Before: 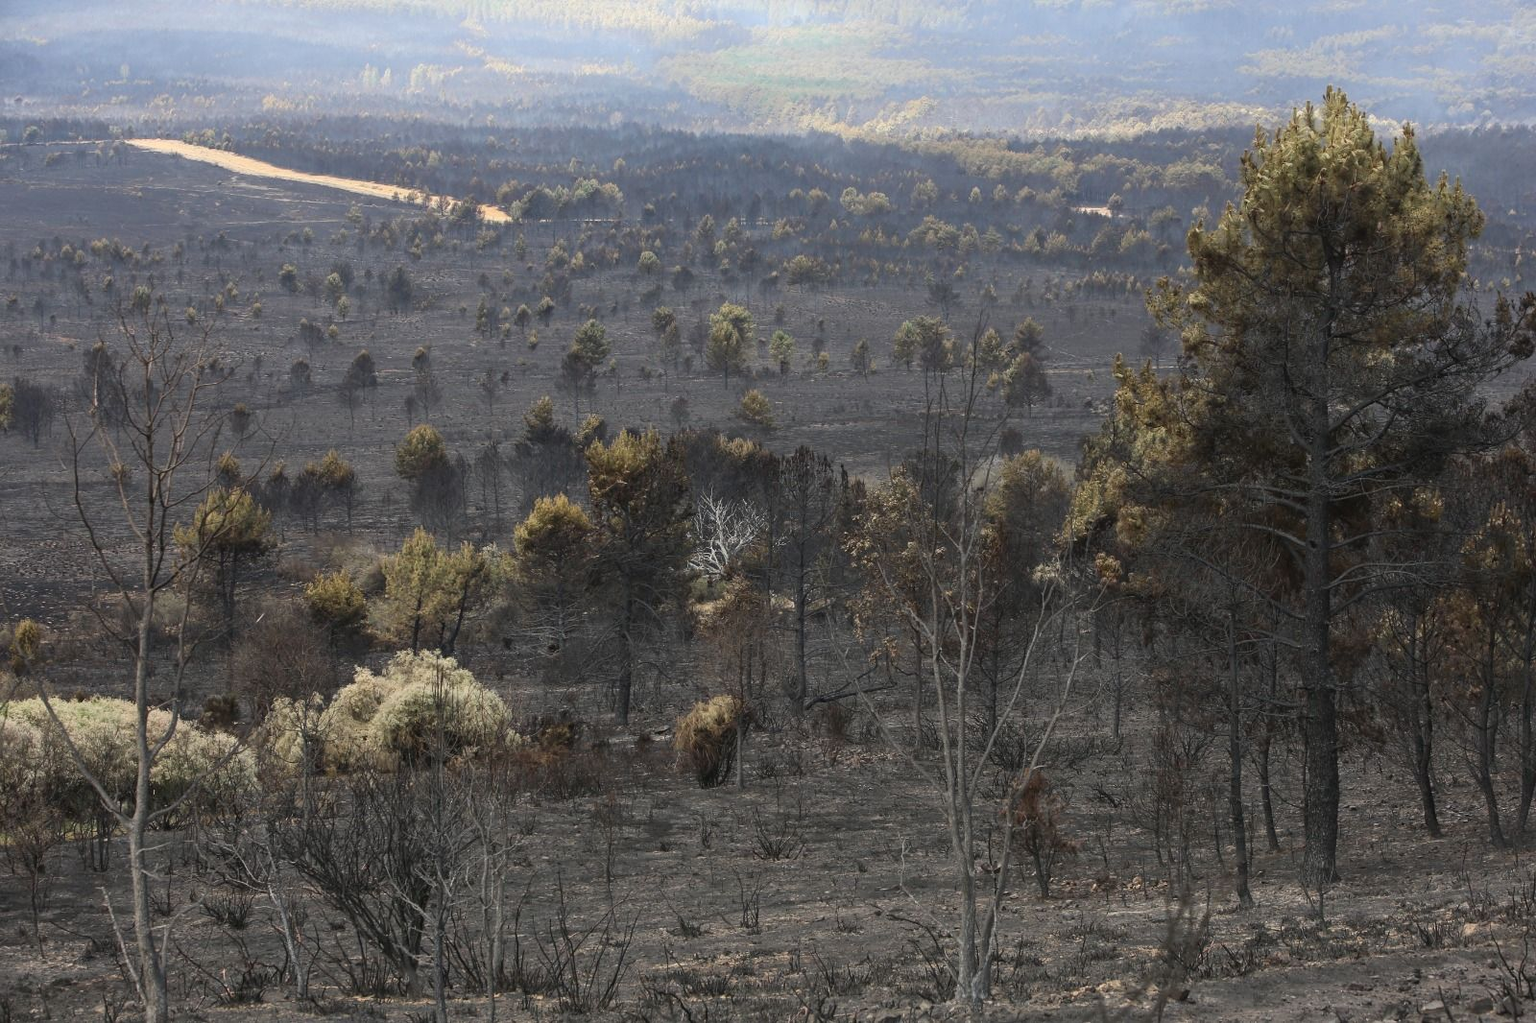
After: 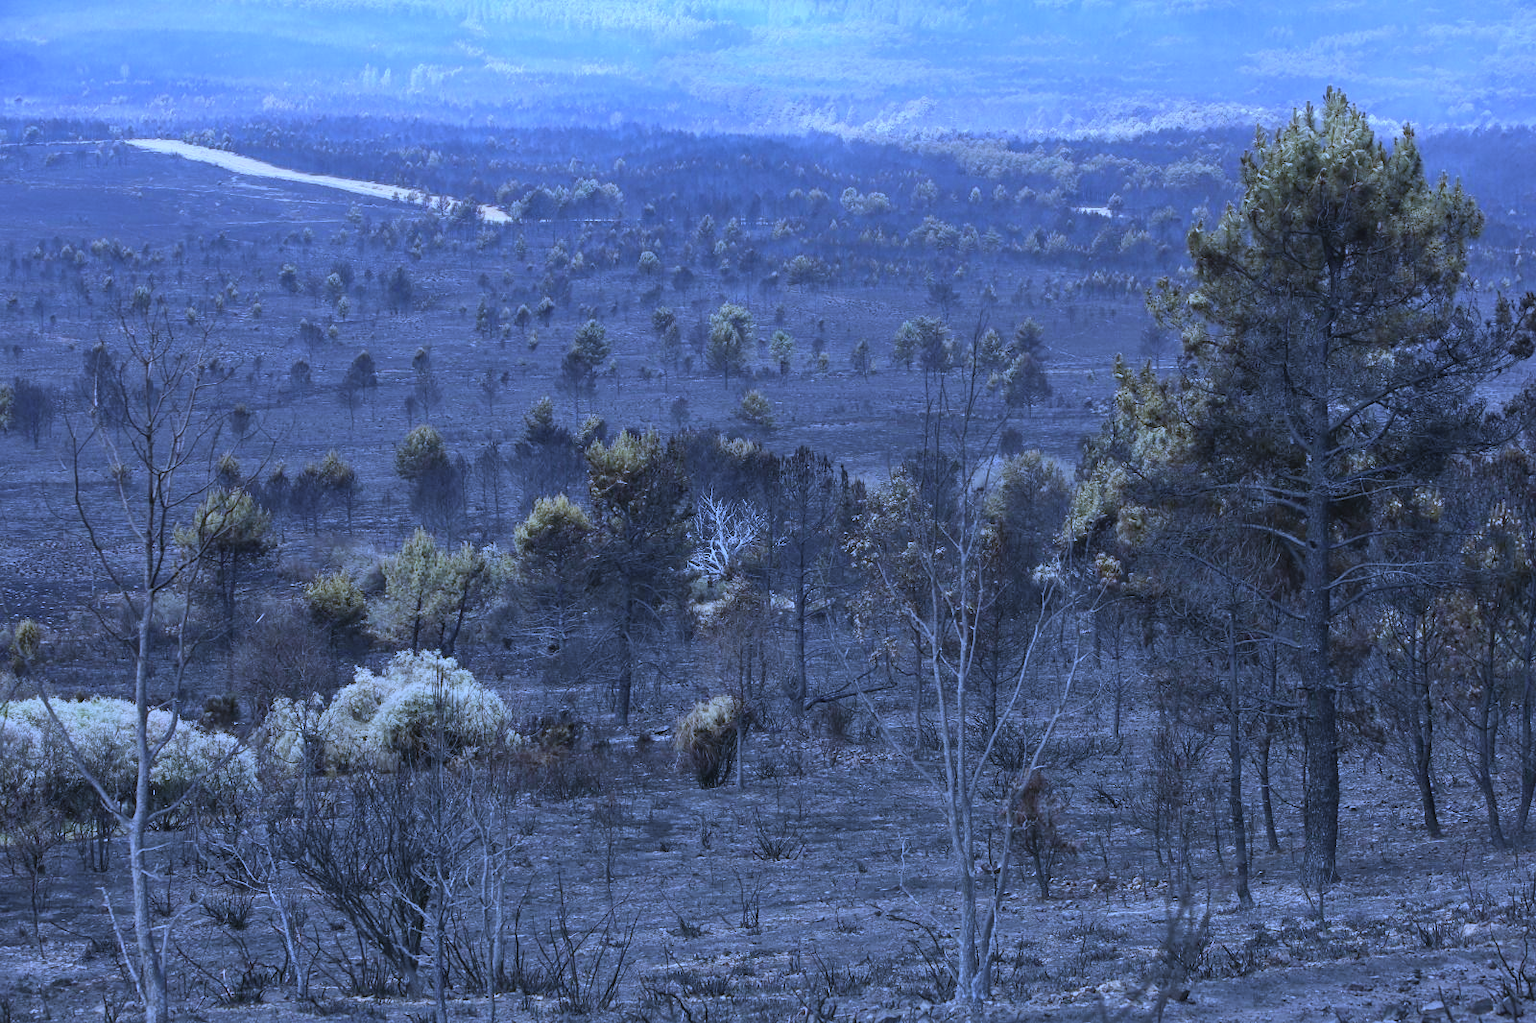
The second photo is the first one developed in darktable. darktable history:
white balance: red 0.766, blue 1.537
shadows and highlights: low approximation 0.01, soften with gaussian
